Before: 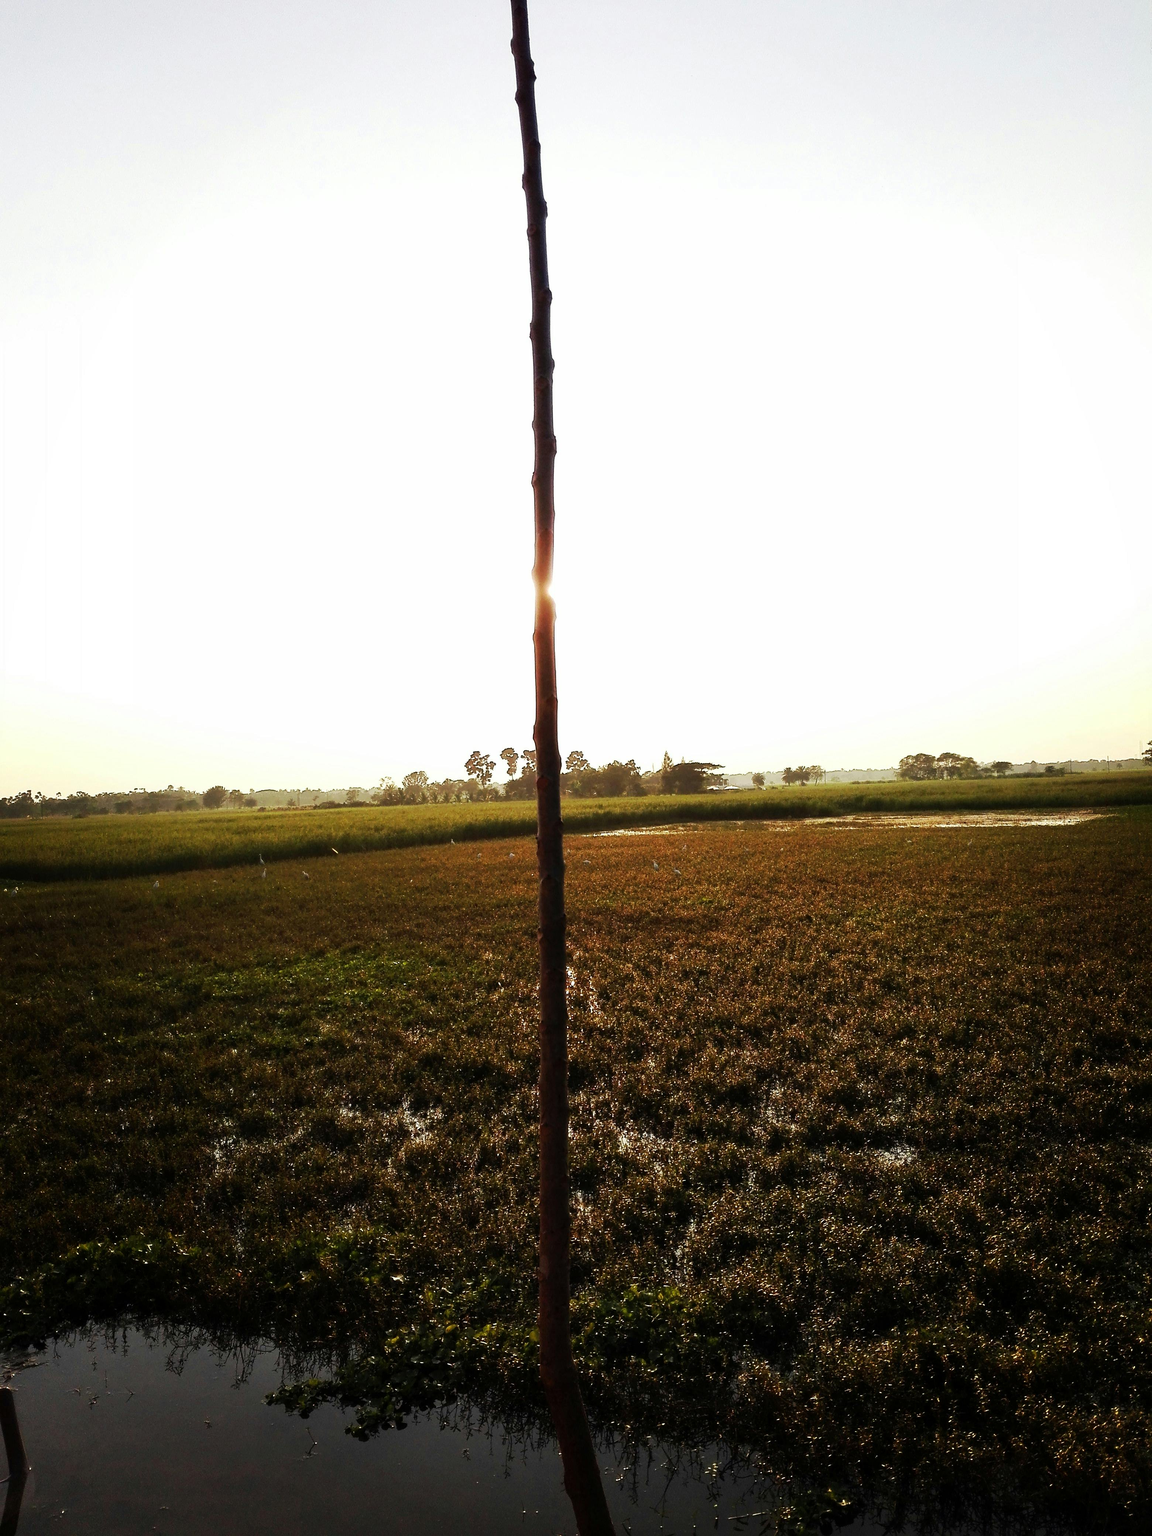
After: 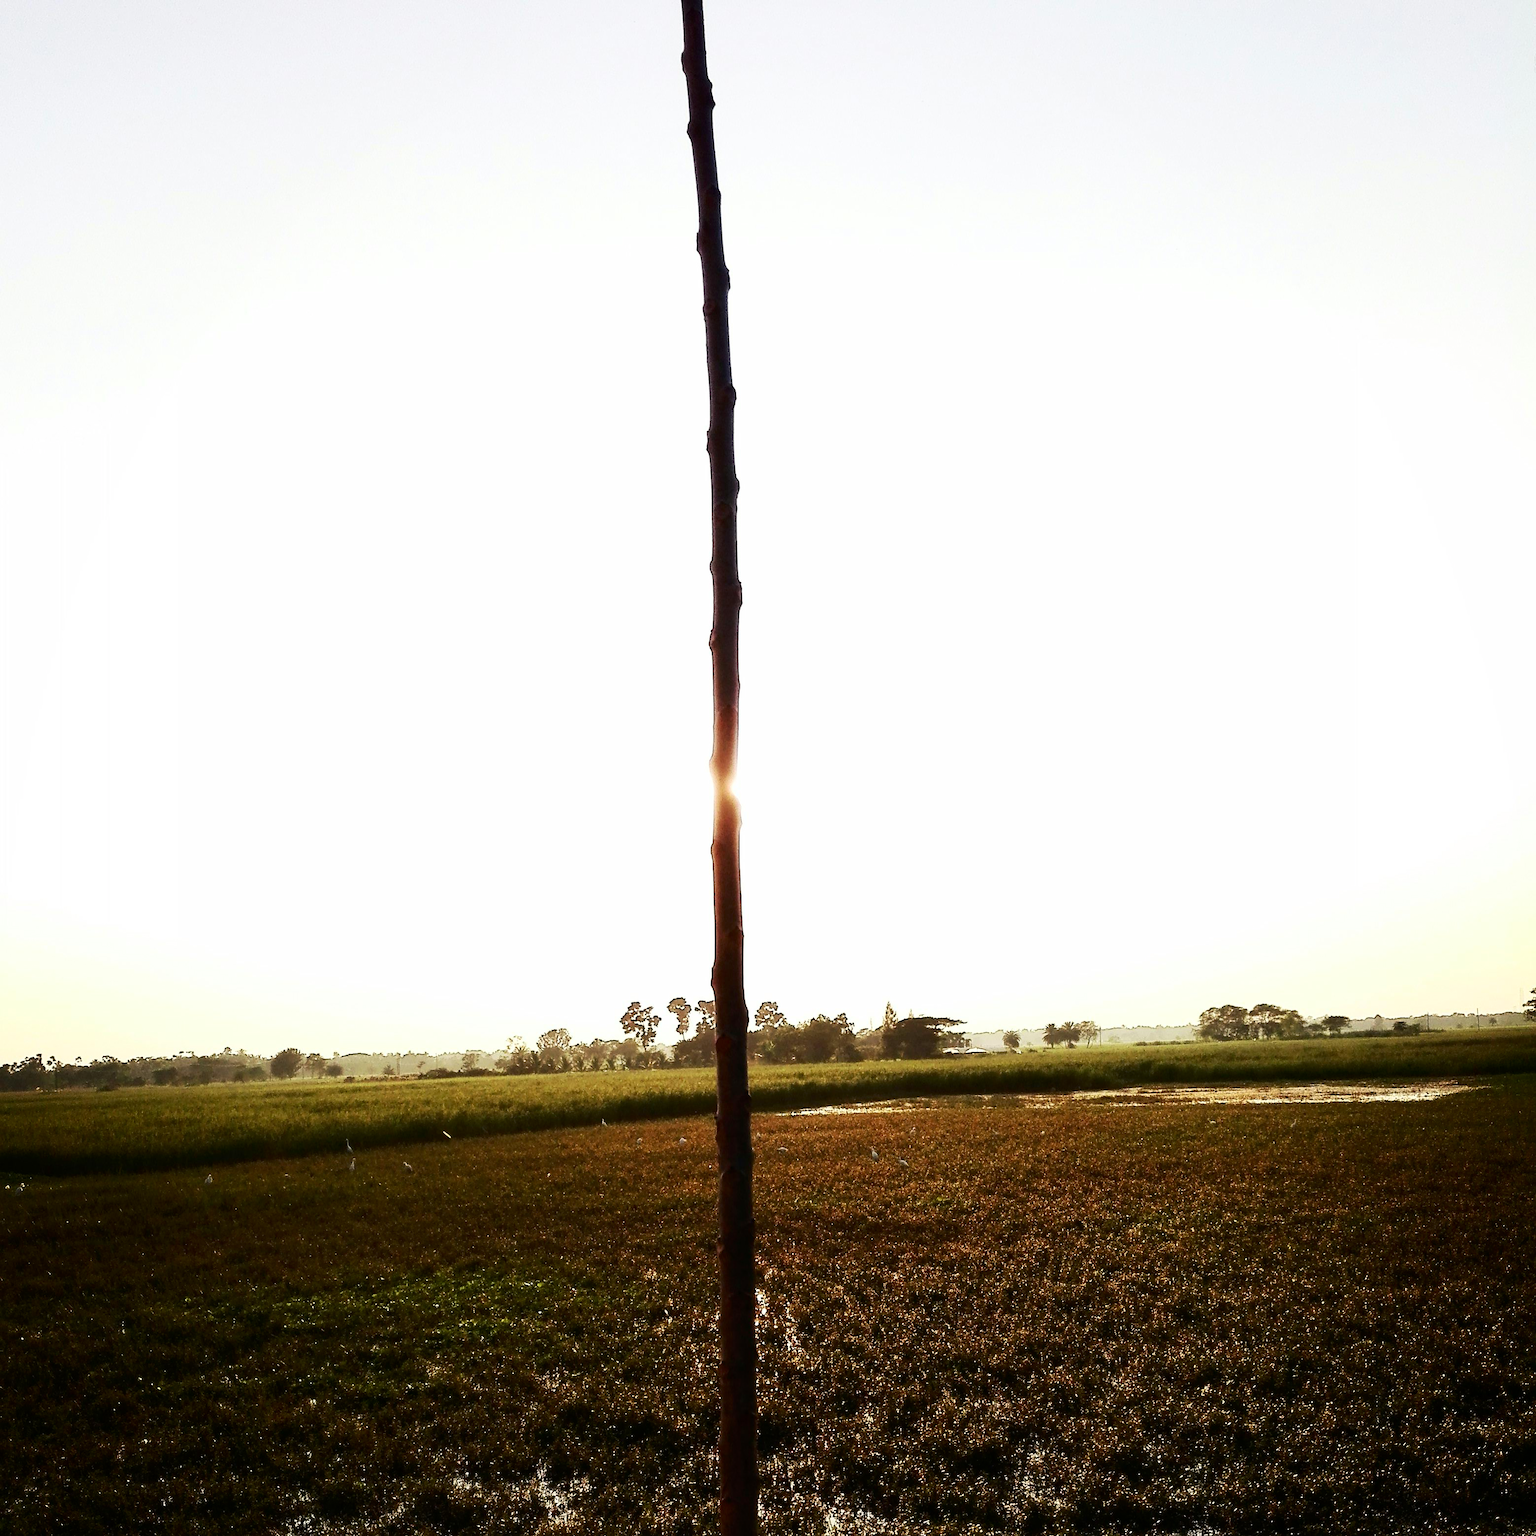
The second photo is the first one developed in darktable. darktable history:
crop: bottom 24.987%
contrast brightness saturation: contrast 0.223
tone equalizer: on, module defaults
